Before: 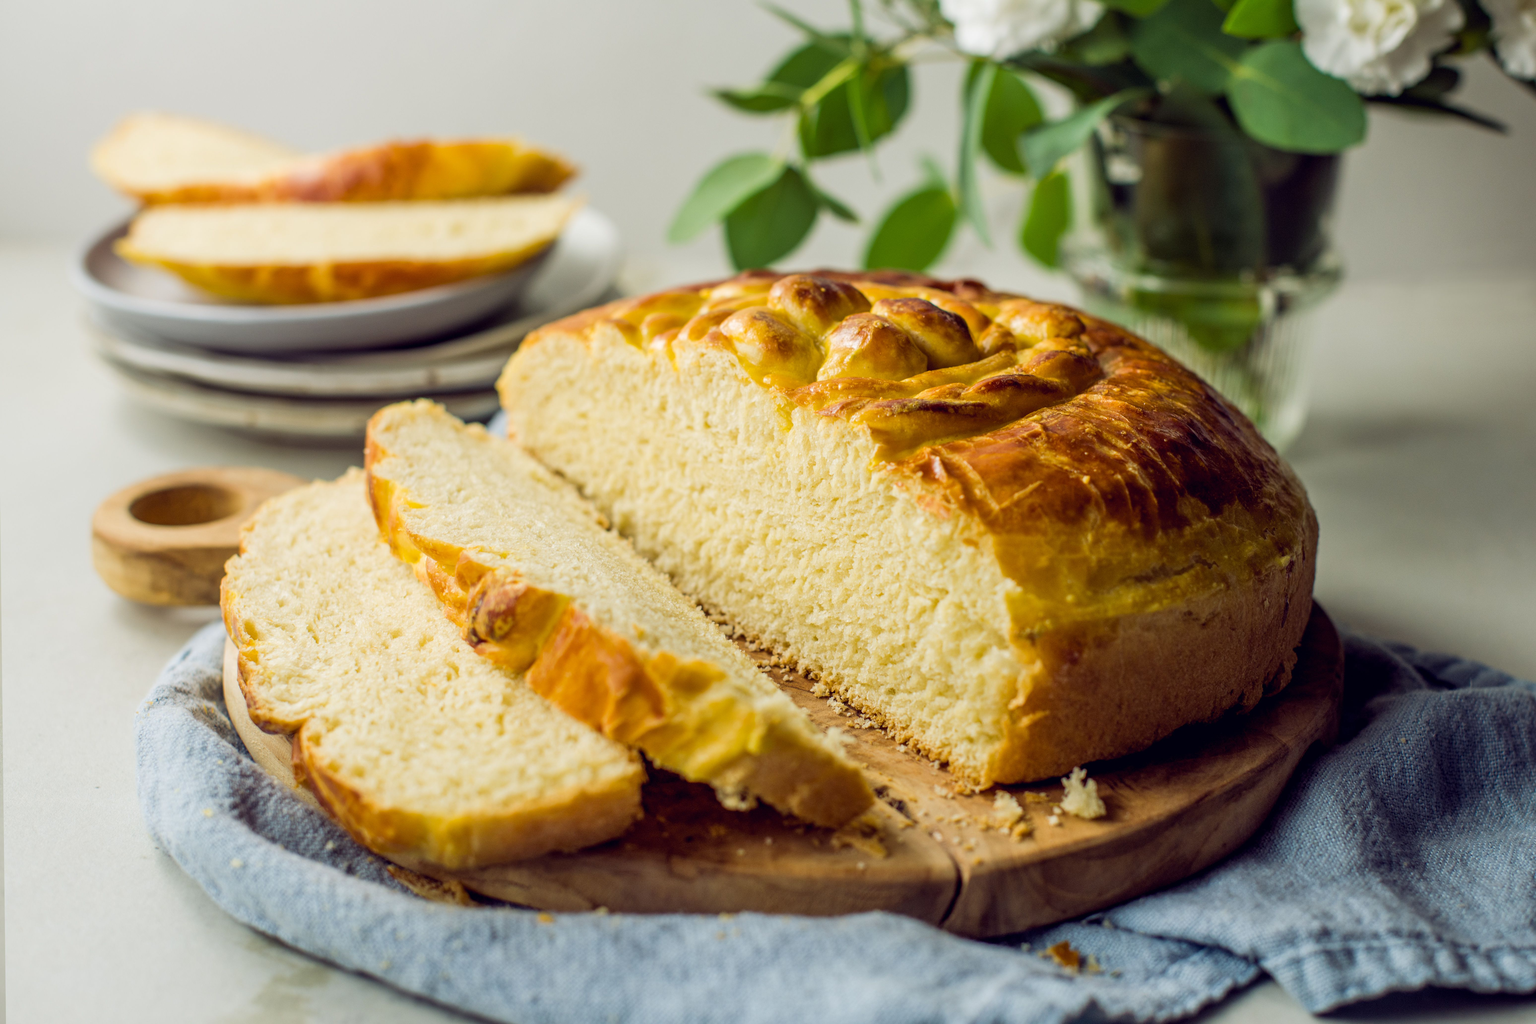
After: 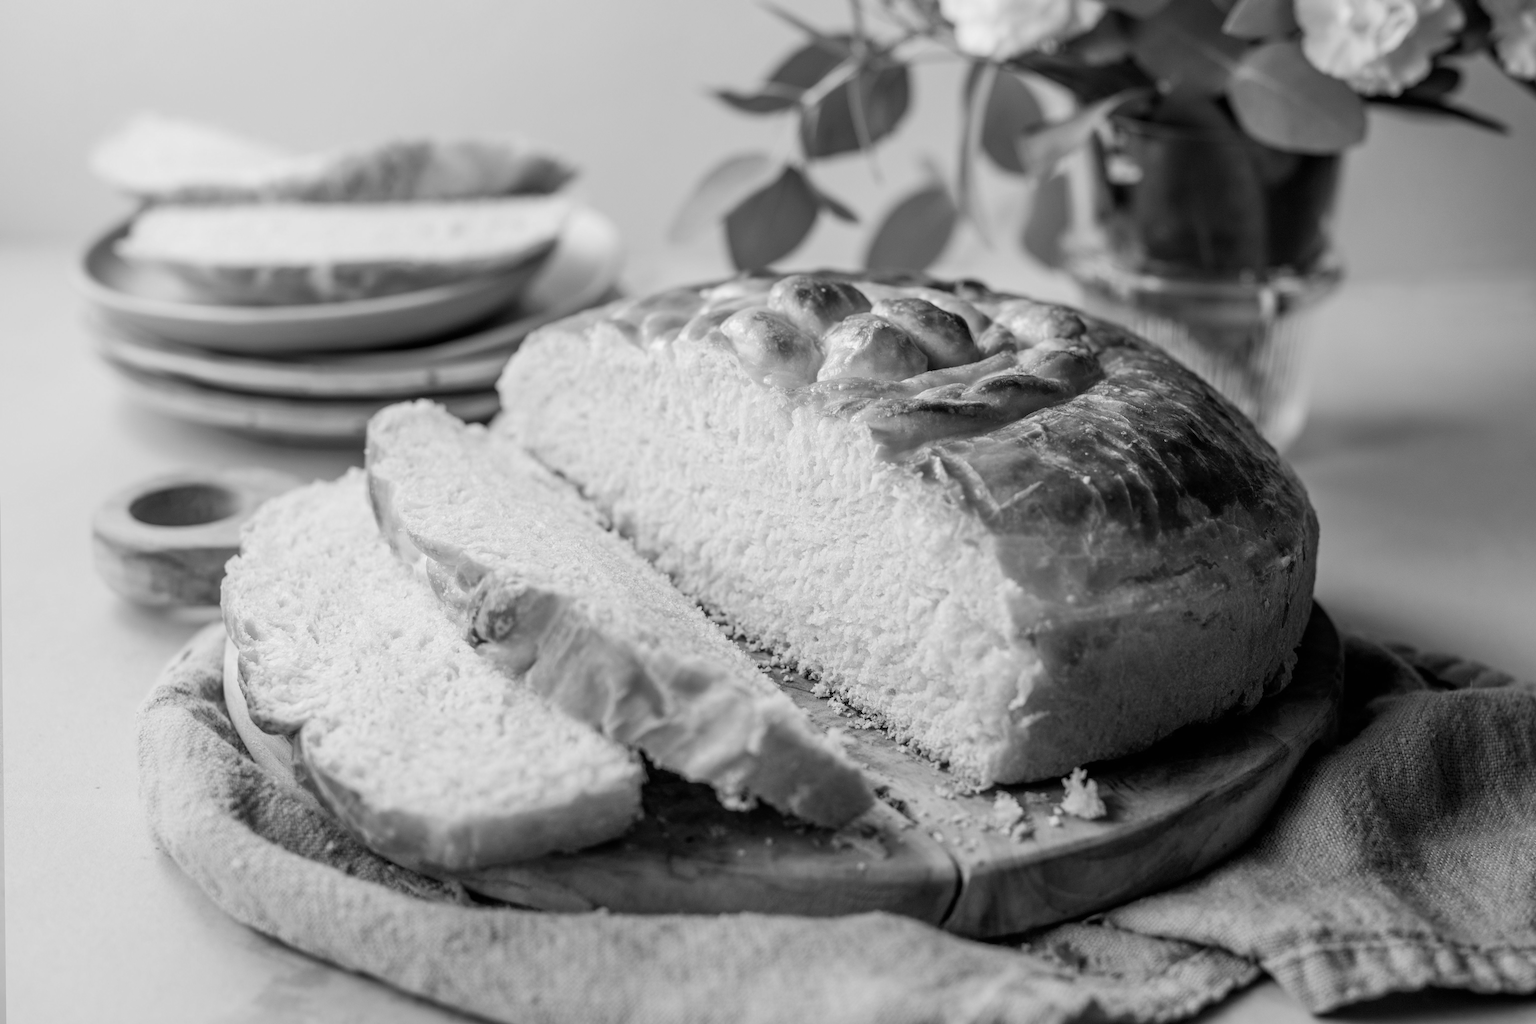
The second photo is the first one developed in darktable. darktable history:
color correction: highlights a* 5.38, highlights b* 5.3, shadows a* -4.26, shadows b* -5.11
monochrome: a 32, b 64, size 2.3
